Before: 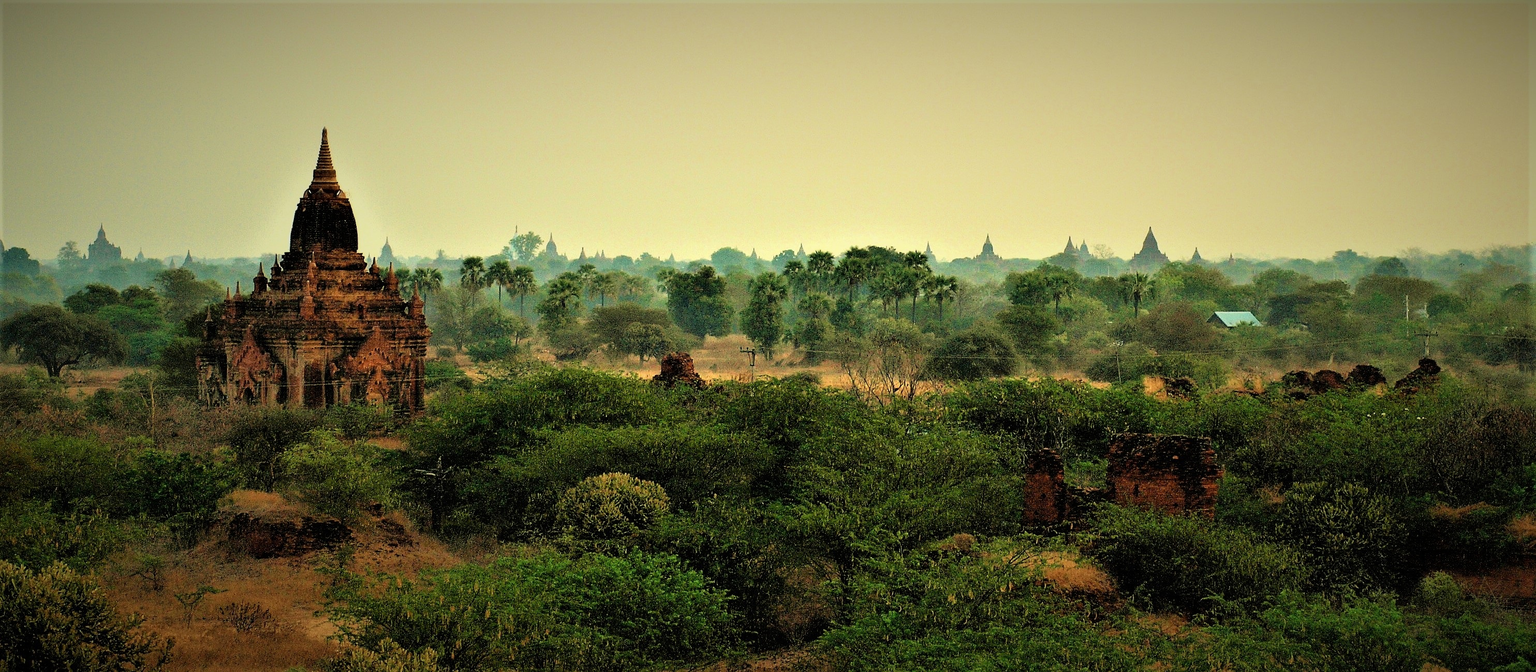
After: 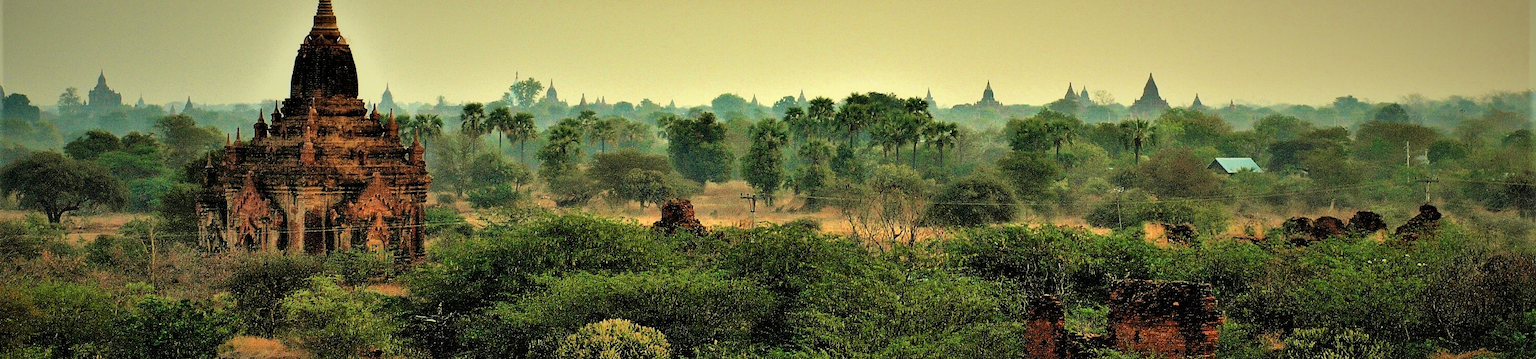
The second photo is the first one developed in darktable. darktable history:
crop and rotate: top 23.043%, bottom 23.437%
shadows and highlights: soften with gaussian
